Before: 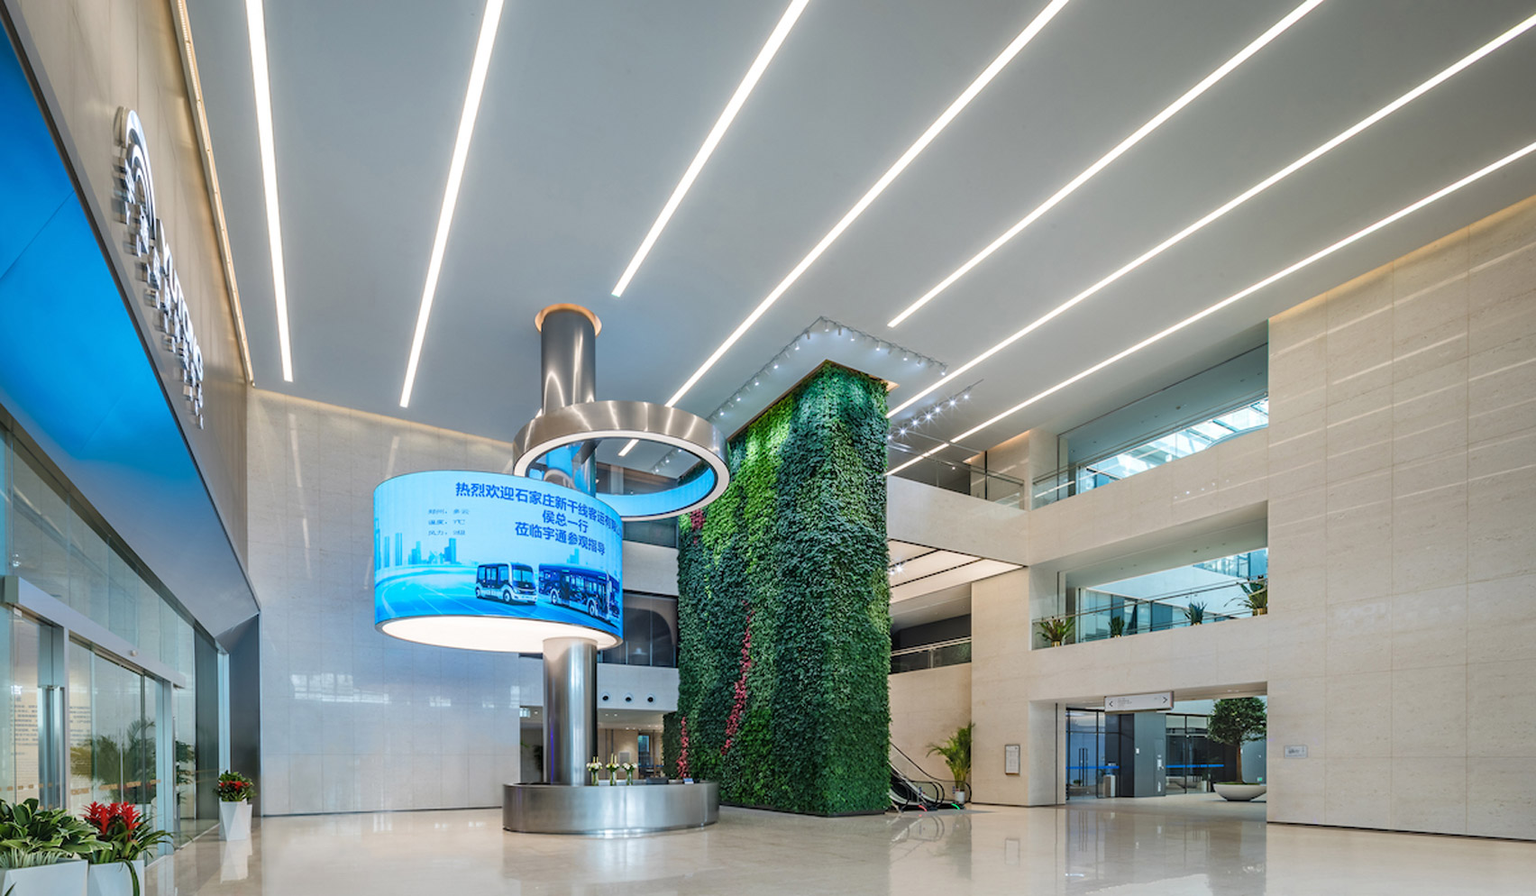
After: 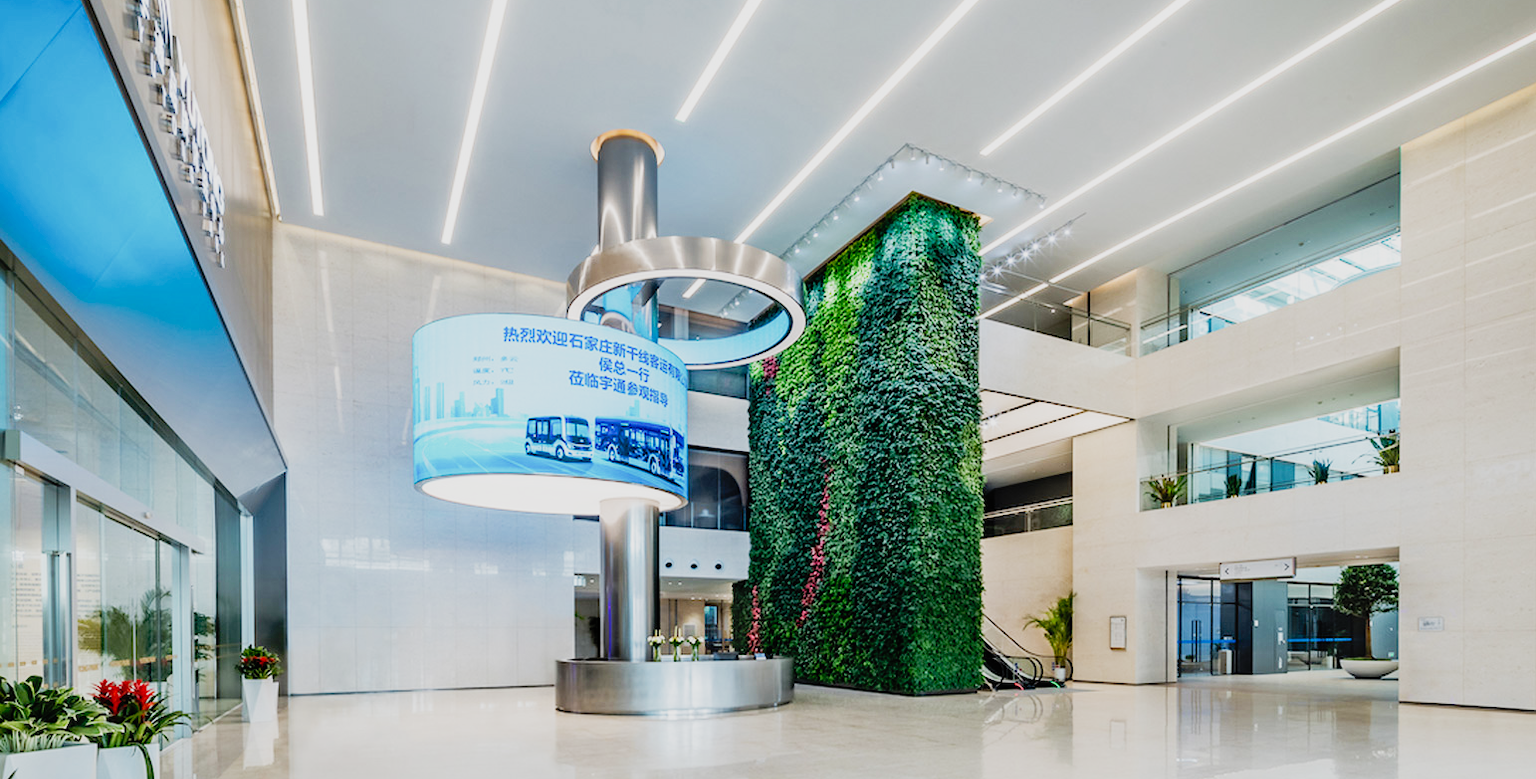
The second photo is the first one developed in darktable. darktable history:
crop: top 20.875%, right 9.395%, bottom 0.314%
filmic rgb: black relative exposure -7.65 EV, white relative exposure 4.56 EV, threshold 5.95 EV, hardness 3.61, contrast 1.05, preserve chrominance no, color science v3 (2019), use custom middle-gray values true, enable highlight reconstruction true
tone curve: curves: ch0 [(0, 0.005) (0.103, 0.097) (0.18, 0.22) (0.4, 0.485) (0.5, 0.612) (0.668, 0.787) (0.823, 0.894) (1, 0.971)]; ch1 [(0, 0) (0.172, 0.123) (0.324, 0.253) (0.396, 0.388) (0.478, 0.461) (0.499, 0.498) (0.522, 0.528) (0.618, 0.649) (0.753, 0.821) (1, 1)]; ch2 [(0, 0) (0.411, 0.424) (0.496, 0.501) (0.515, 0.514) (0.555, 0.585) (0.641, 0.69) (1, 1)], preserve colors none
